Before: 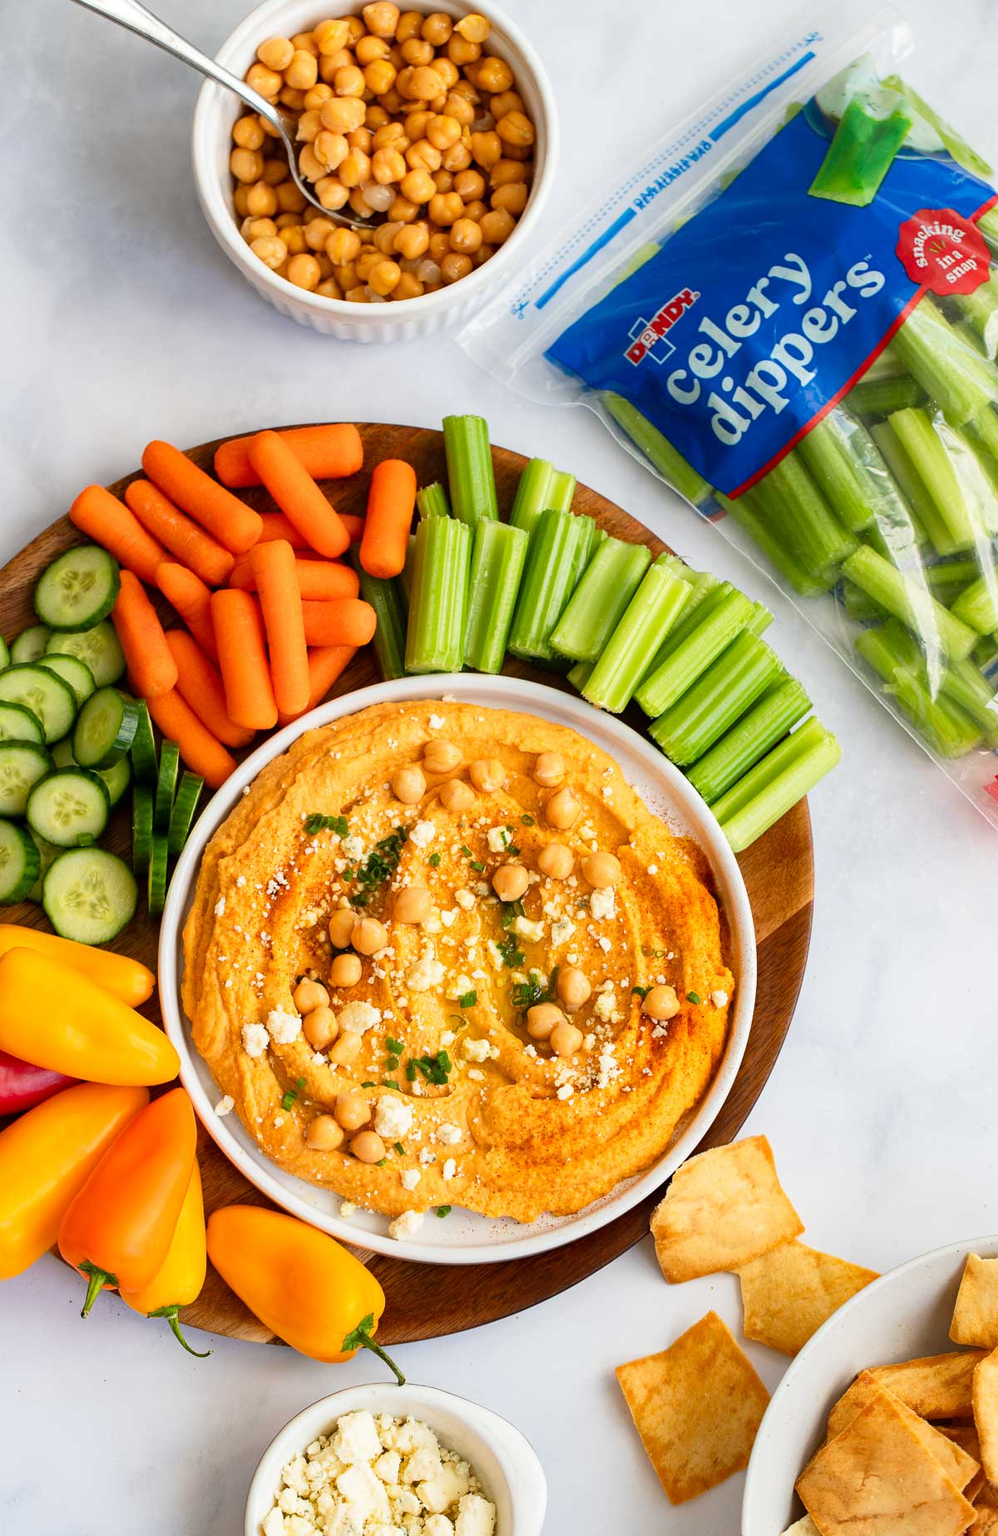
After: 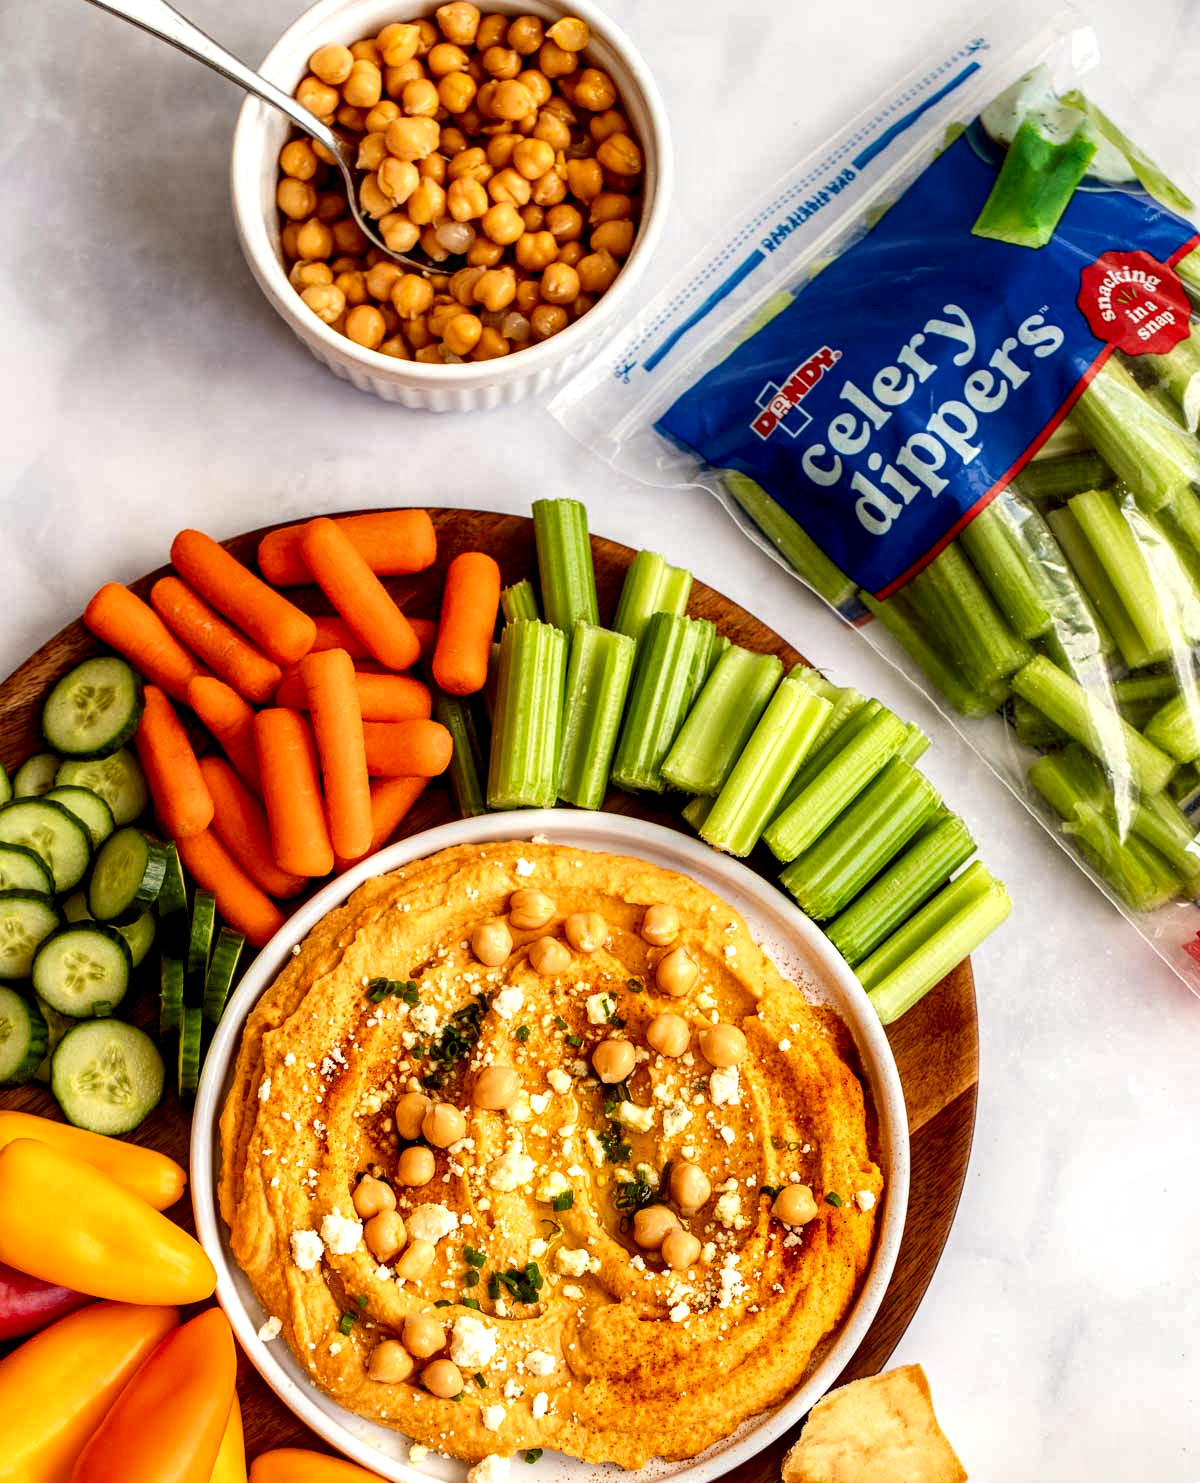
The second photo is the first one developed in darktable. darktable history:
crop: bottom 19.644%
white balance: red 1.009, blue 0.985
local contrast: highlights 65%, shadows 54%, detail 169%, midtone range 0.514
rgb levels: mode RGB, independent channels, levels [[0, 0.5, 1], [0, 0.521, 1], [0, 0.536, 1]]
contrast brightness saturation: saturation -0.05
